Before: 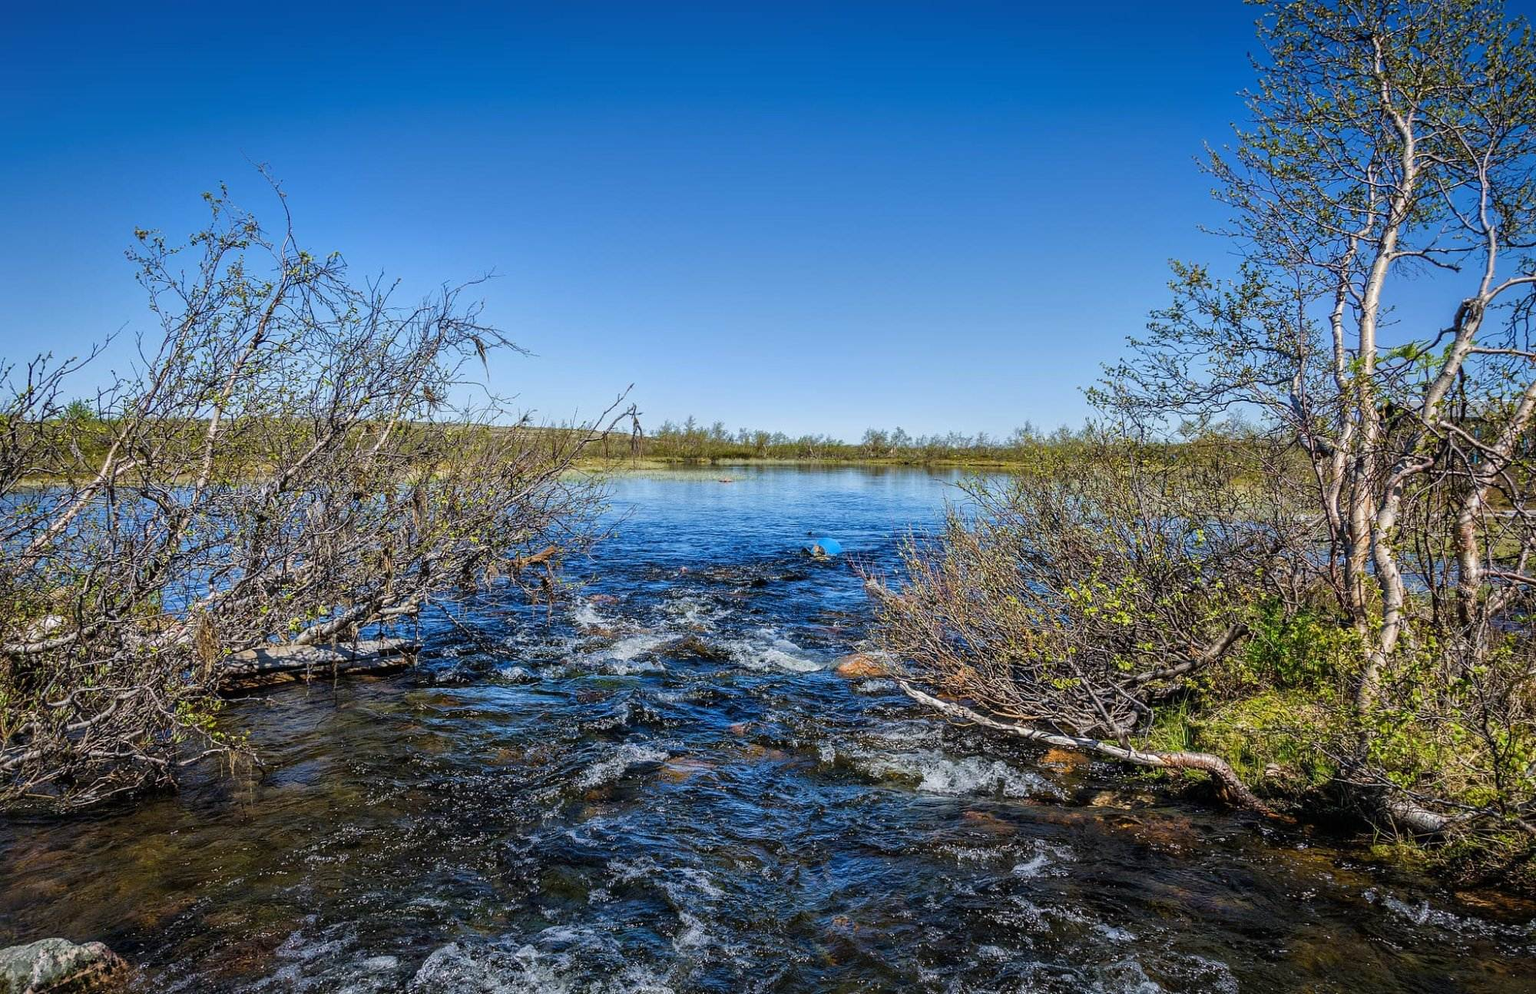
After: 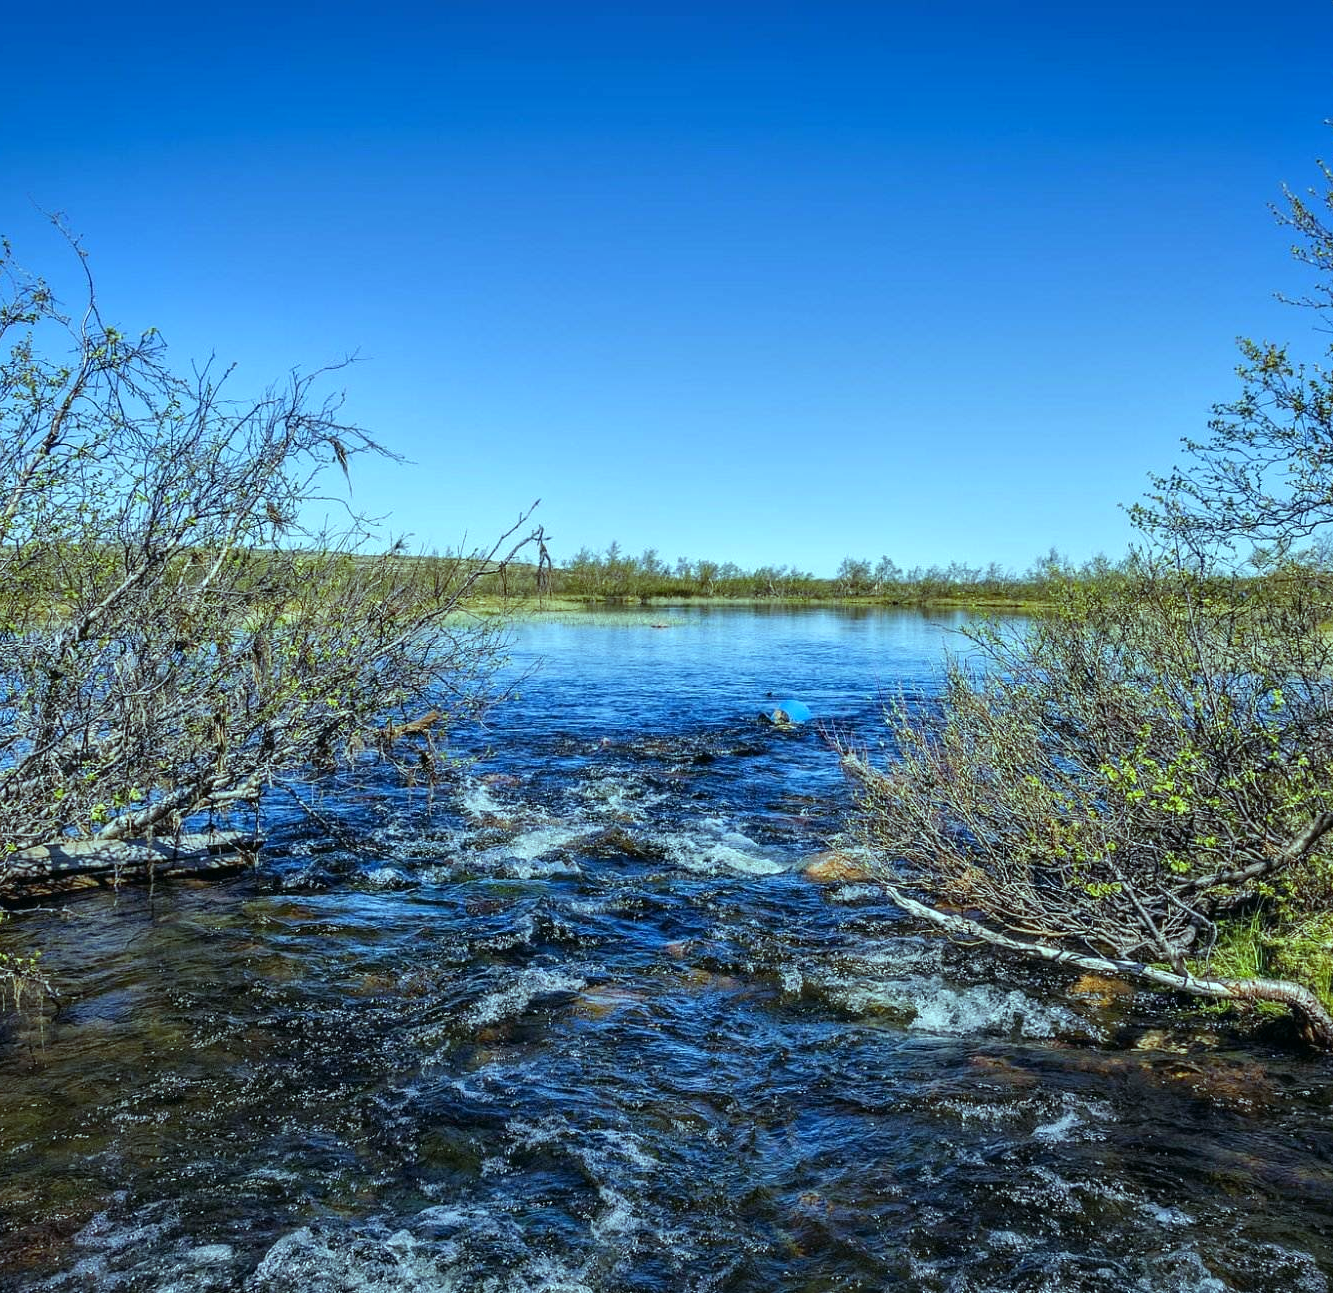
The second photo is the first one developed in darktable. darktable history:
white balance: red 0.988, blue 1.017
color balance: mode lift, gamma, gain (sRGB), lift [0.997, 0.979, 1.021, 1.011], gamma [1, 1.084, 0.916, 0.998], gain [1, 0.87, 1.13, 1.101], contrast 4.55%, contrast fulcrum 38.24%, output saturation 104.09%
crop and rotate: left 14.292%, right 19.041%
